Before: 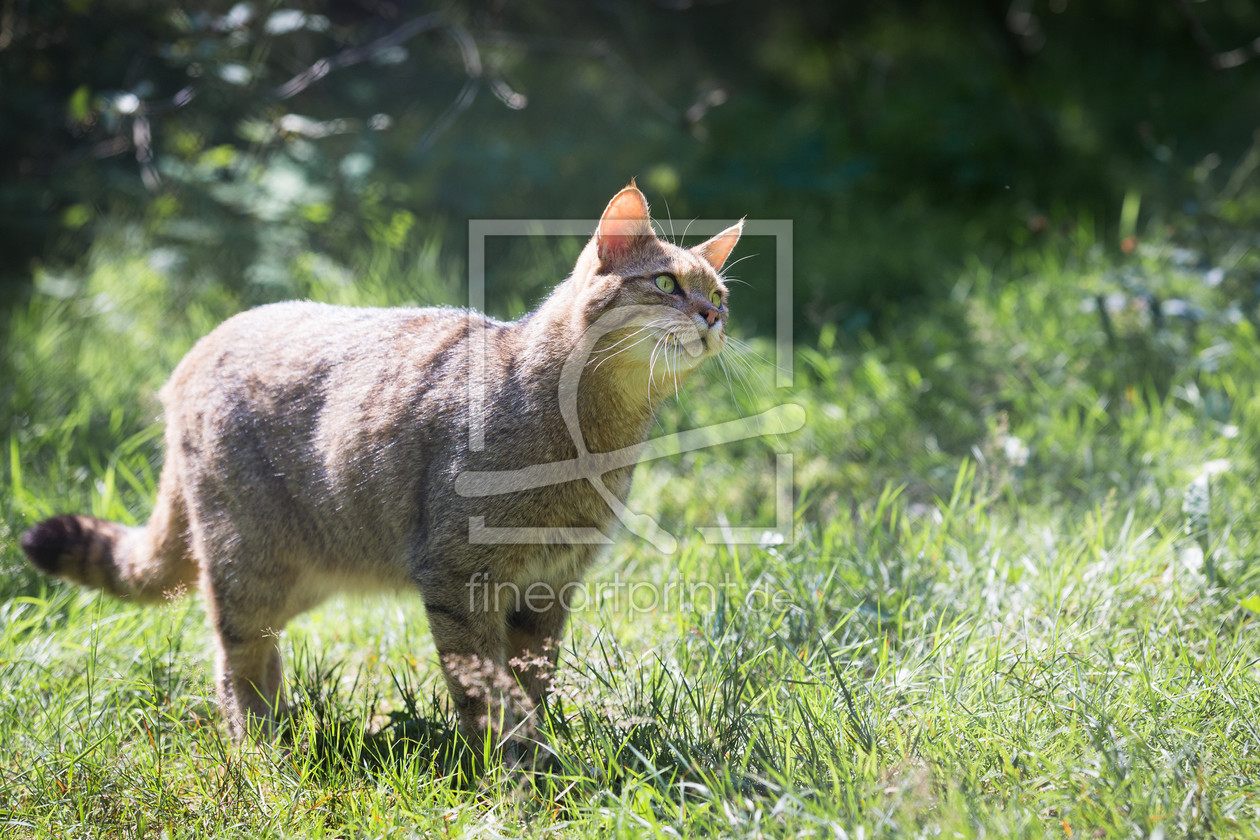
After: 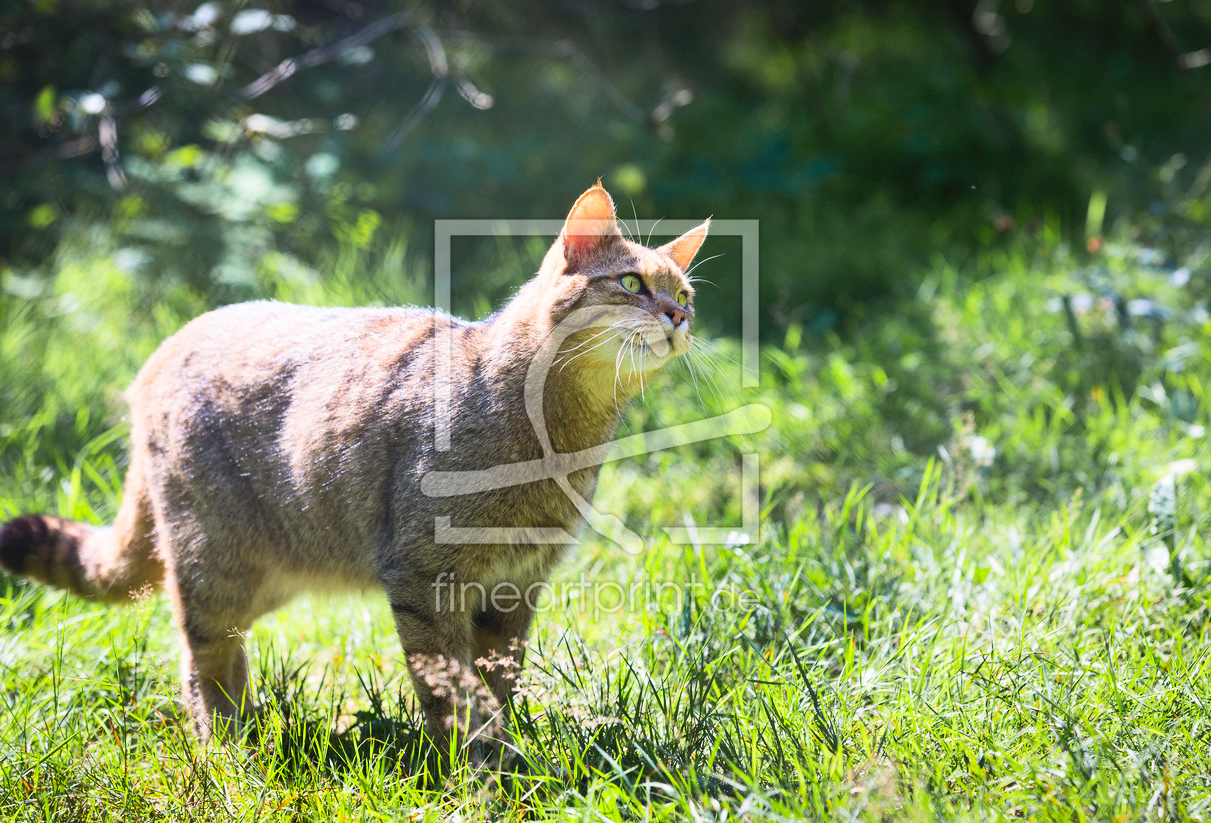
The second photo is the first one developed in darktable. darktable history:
contrast brightness saturation: contrast 0.199, brightness 0.168, saturation 0.223
shadows and highlights: shadows 43.69, white point adjustment -1.47, soften with gaussian
color balance rgb: perceptual saturation grading › global saturation 10.185%, contrast 4.981%
crop and rotate: left 2.712%, right 1.154%, bottom 1.931%
